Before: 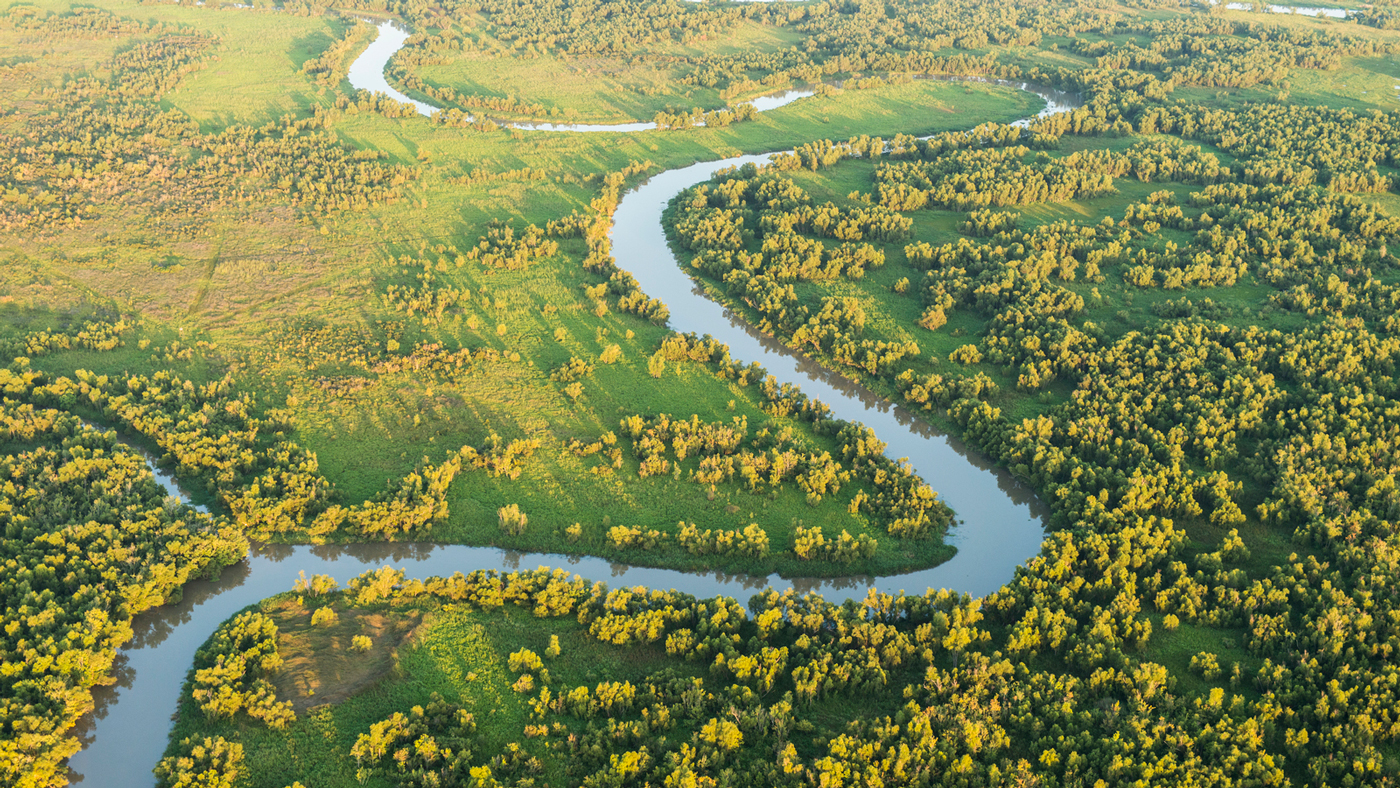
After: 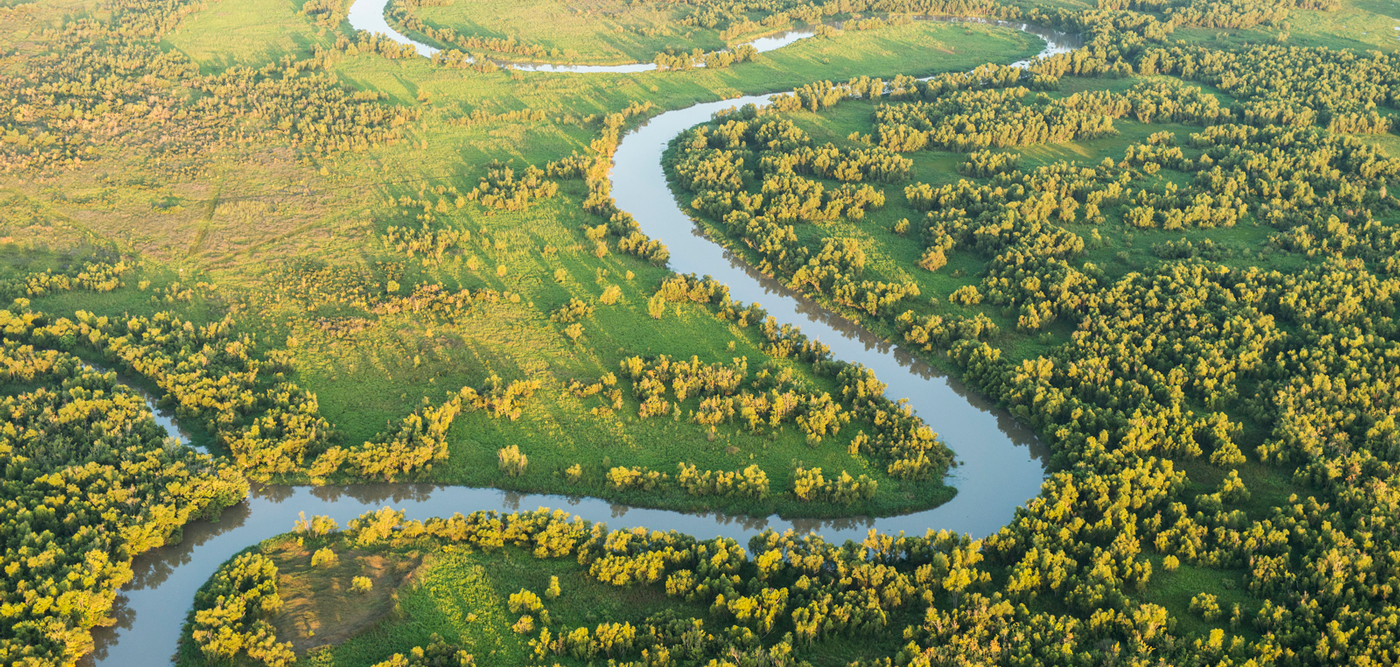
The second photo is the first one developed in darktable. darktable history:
crop: top 7.558%, bottom 7.74%
